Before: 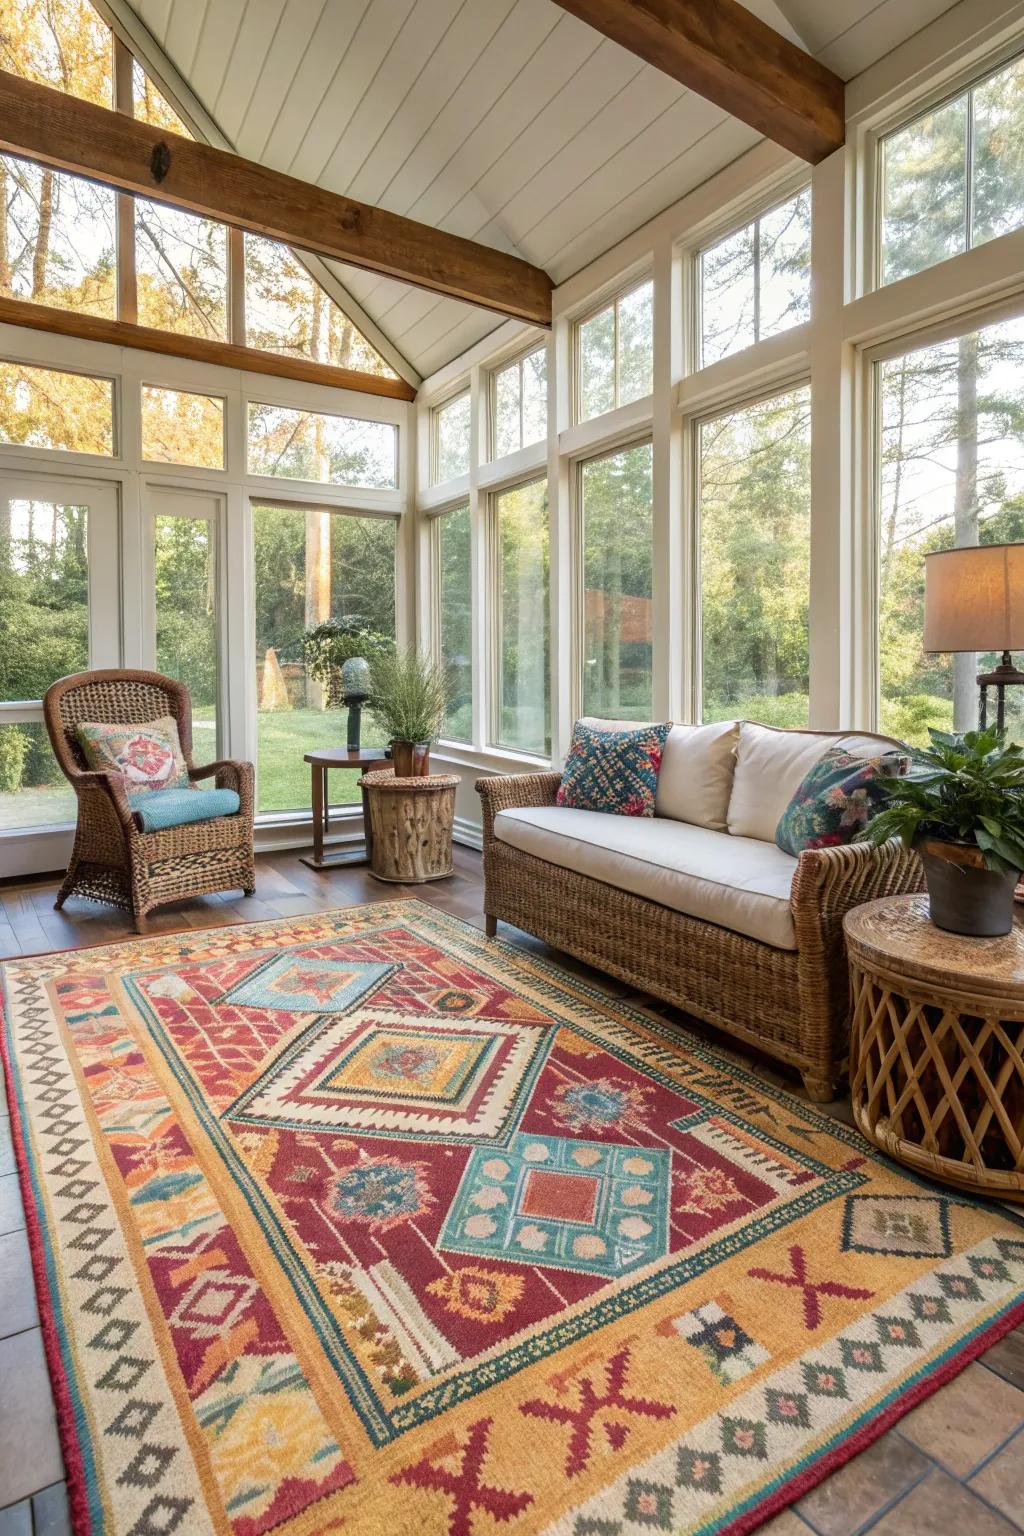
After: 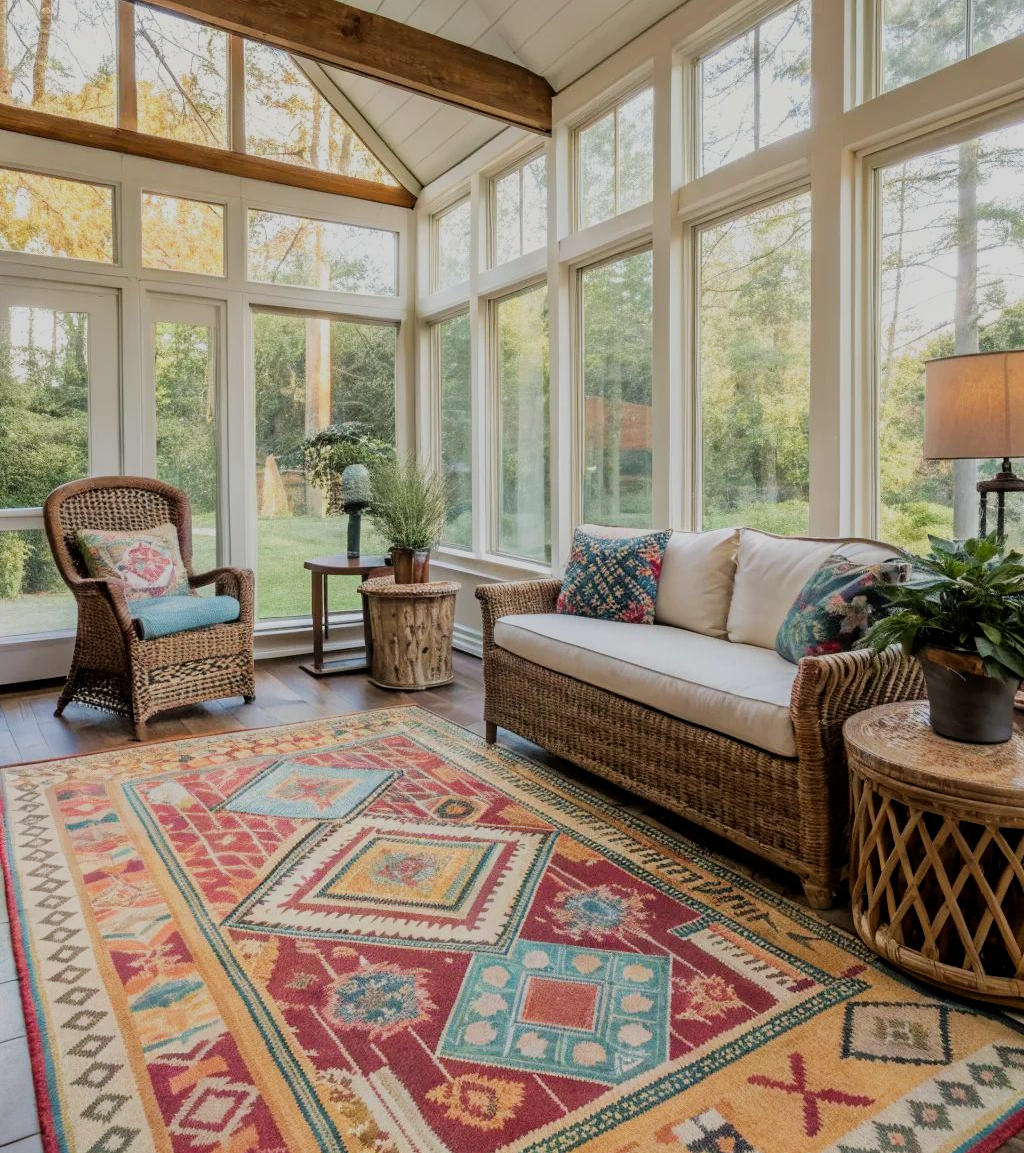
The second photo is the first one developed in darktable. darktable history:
filmic rgb: black relative exposure -7.65 EV, white relative exposure 4.56 EV, hardness 3.61
crop and rotate: top 12.574%, bottom 12.313%
